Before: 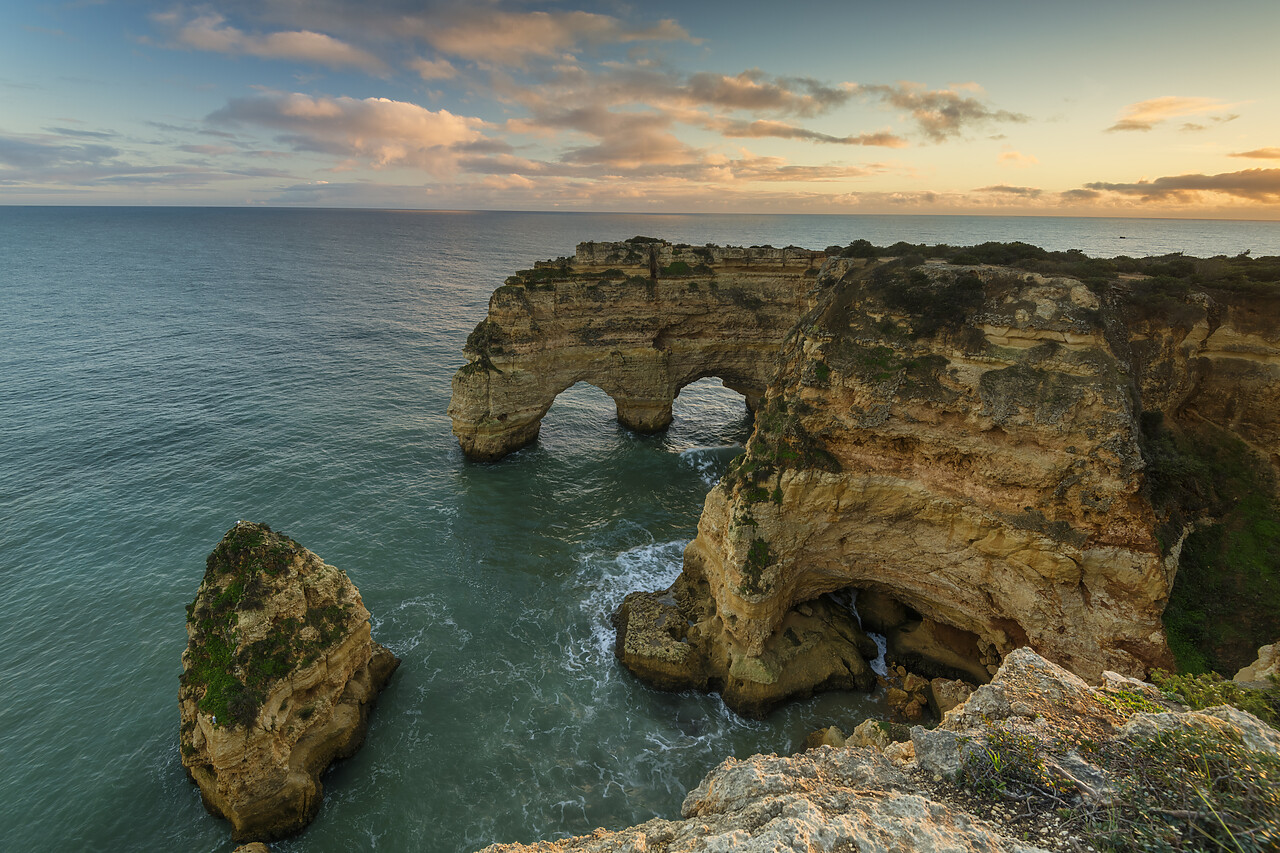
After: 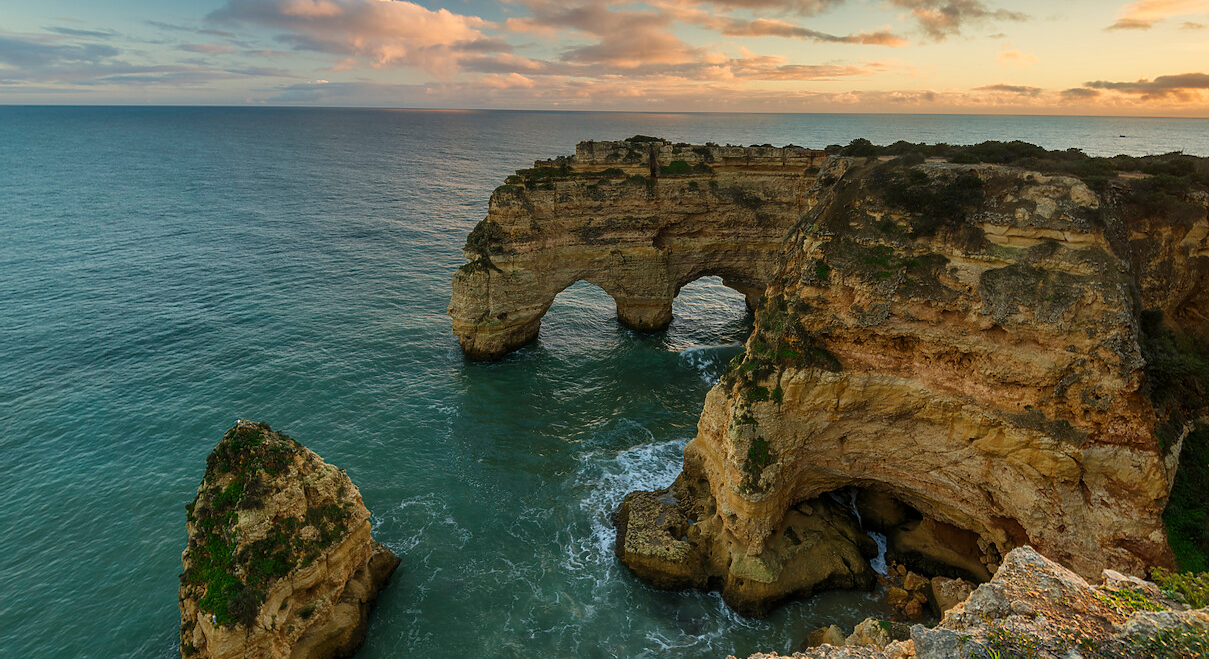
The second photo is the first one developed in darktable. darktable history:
crop and rotate: angle 0.042°, top 11.901%, right 5.428%, bottom 10.743%
tone curve: curves: ch0 [(0, 0) (0.253, 0.237) (1, 1)]; ch1 [(0, 0) (0.411, 0.385) (0.502, 0.506) (0.557, 0.565) (0.66, 0.683) (1, 1)]; ch2 [(0, 0) (0.394, 0.413) (0.5, 0.5) (1, 1)], preserve colors none
